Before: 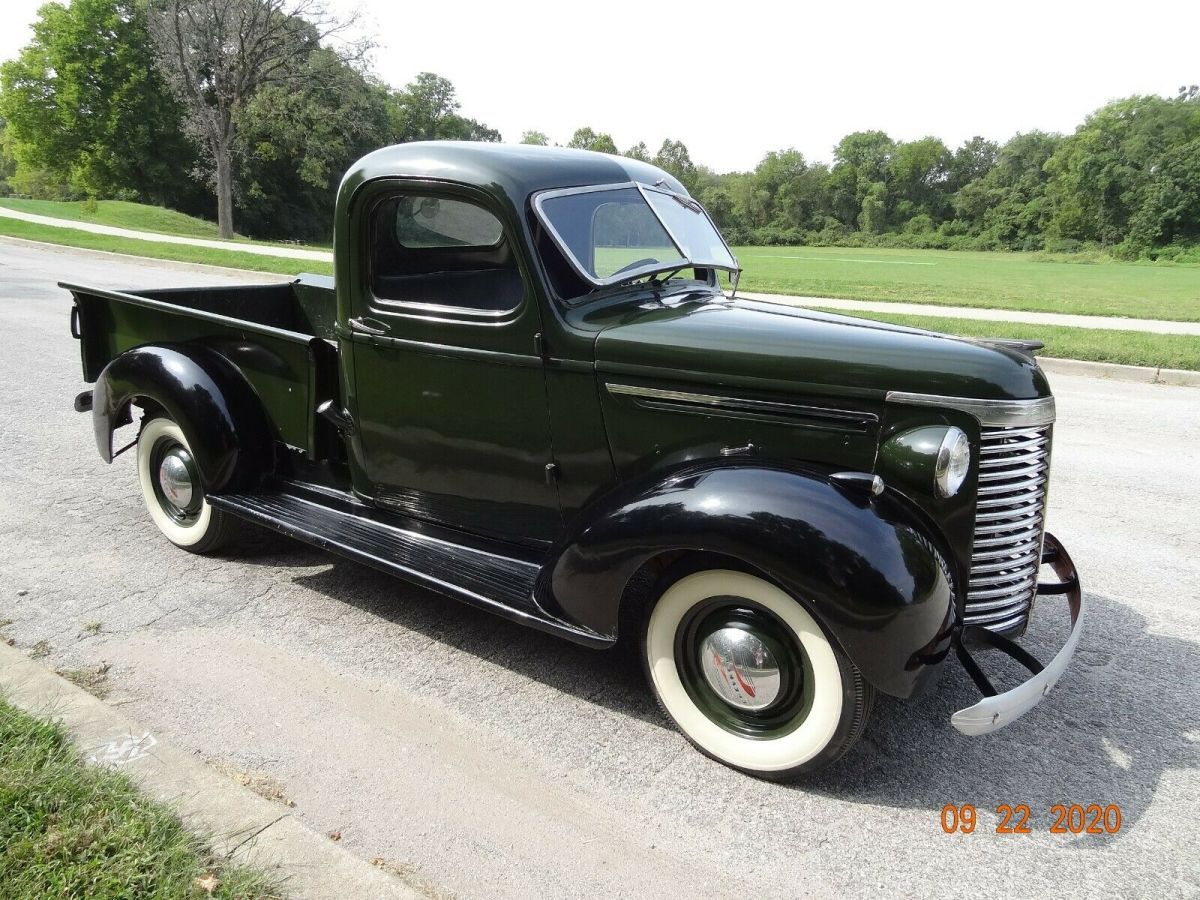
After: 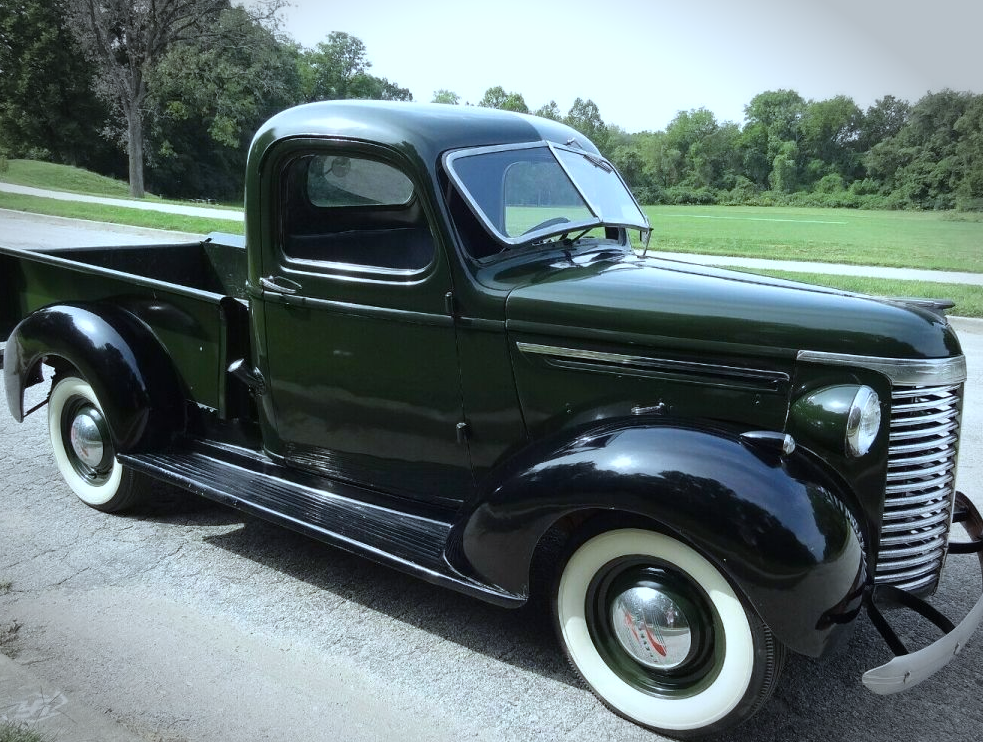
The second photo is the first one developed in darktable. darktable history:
vignetting: fall-off start 91.05%, fall-off radius 39.01%, width/height ratio 1.222, shape 1.3
exposure: exposure -0.157 EV, compensate exposure bias true, compensate highlight preservation false
color calibration: illuminant F (fluorescent), F source F9 (Cool White Deluxe 4150 K) – high CRI, x 0.374, y 0.373, temperature 4160.27 K
levels: levels [0, 0.474, 0.947]
crop and rotate: left 7.472%, top 4.58%, right 10.533%, bottom 12.922%
